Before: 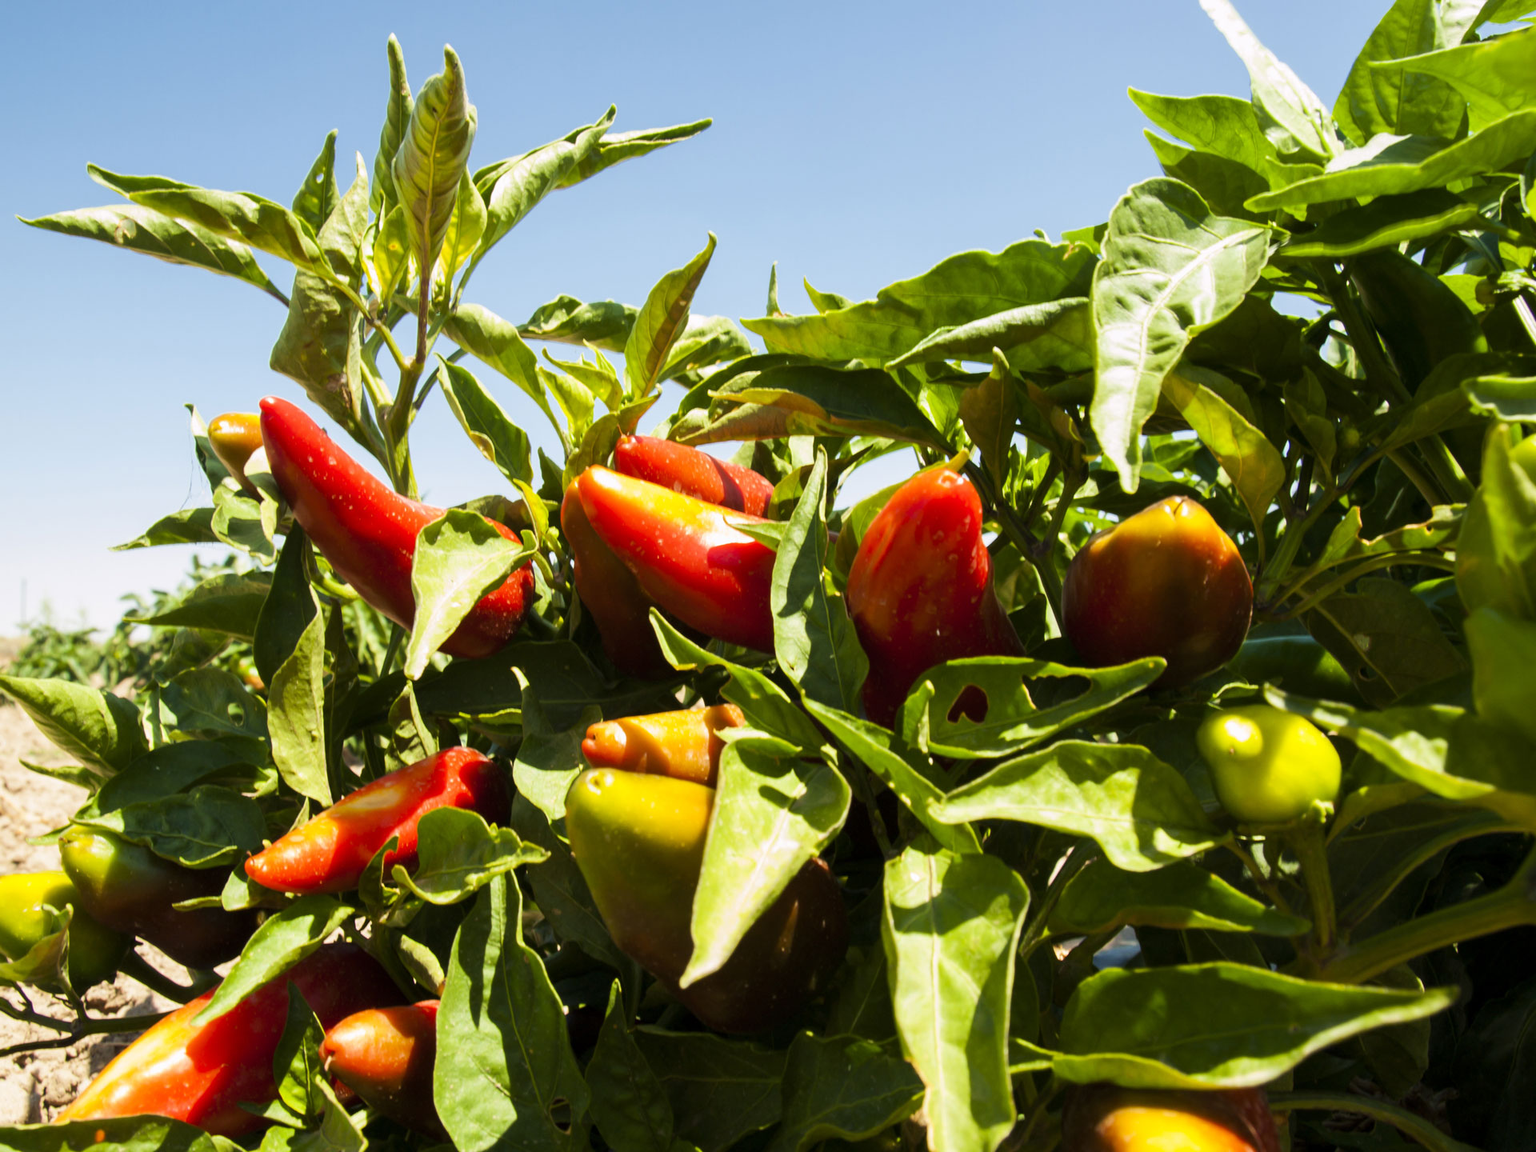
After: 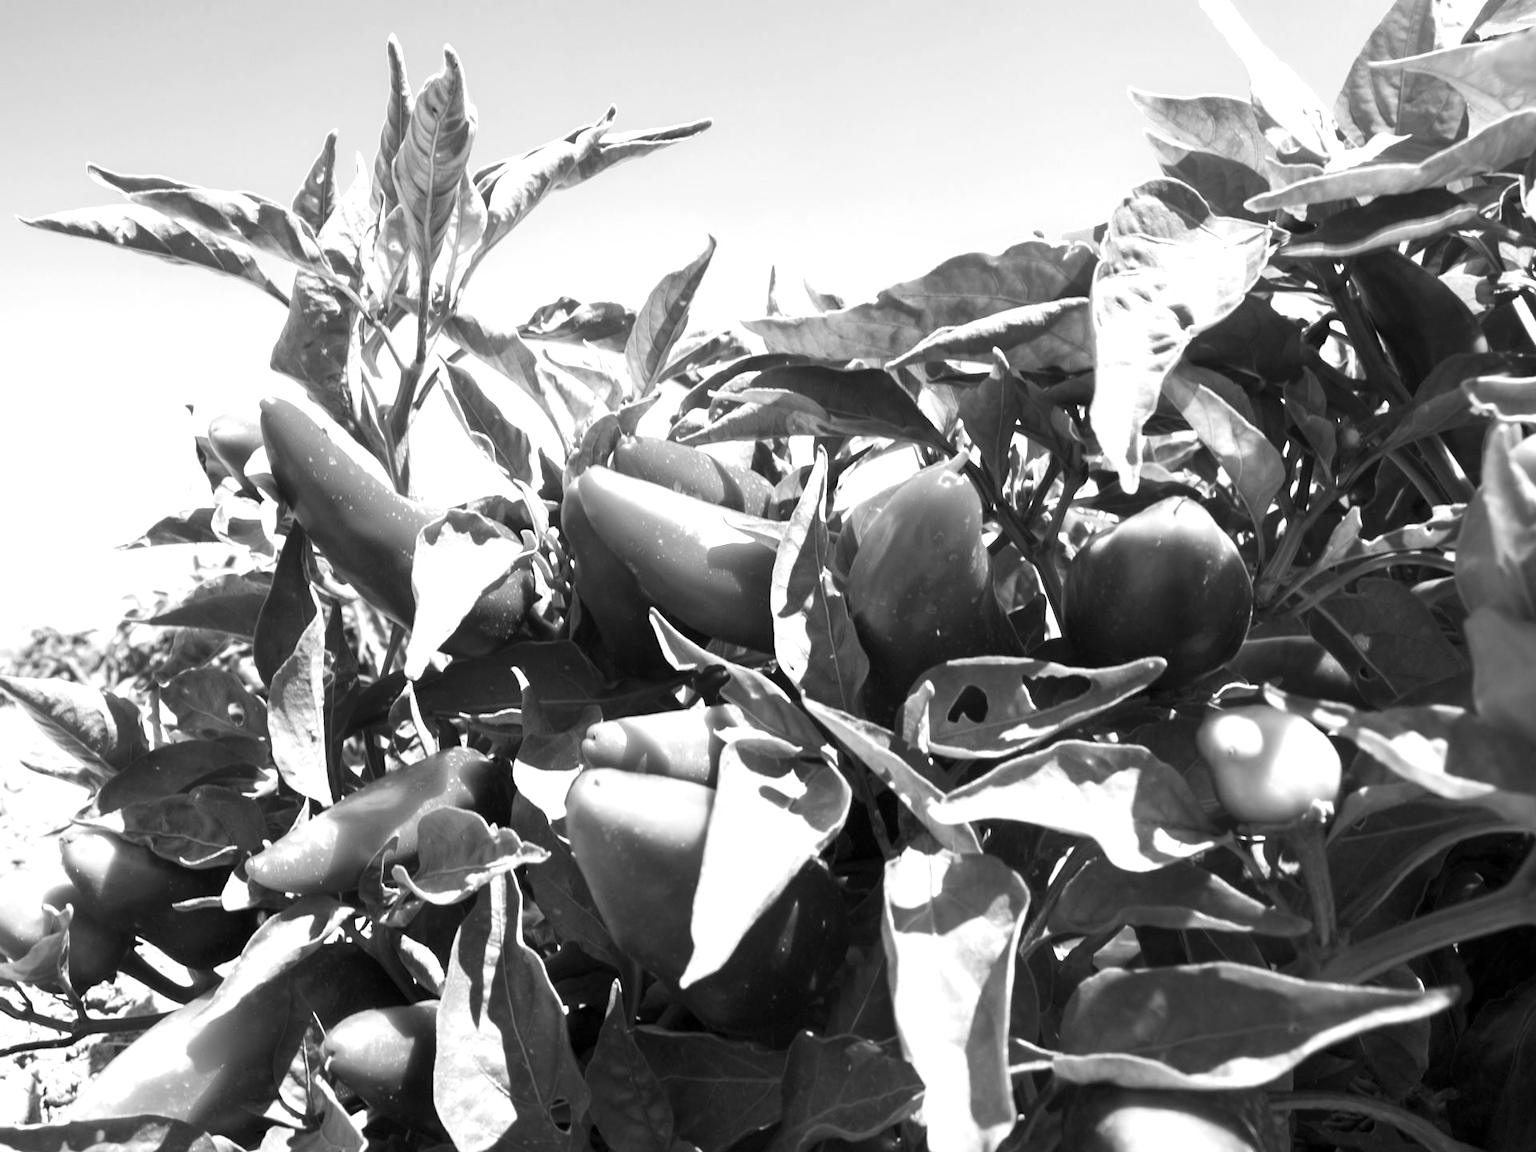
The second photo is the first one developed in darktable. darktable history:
monochrome: on, module defaults
exposure: exposure 0.74 EV, compensate highlight preservation false
